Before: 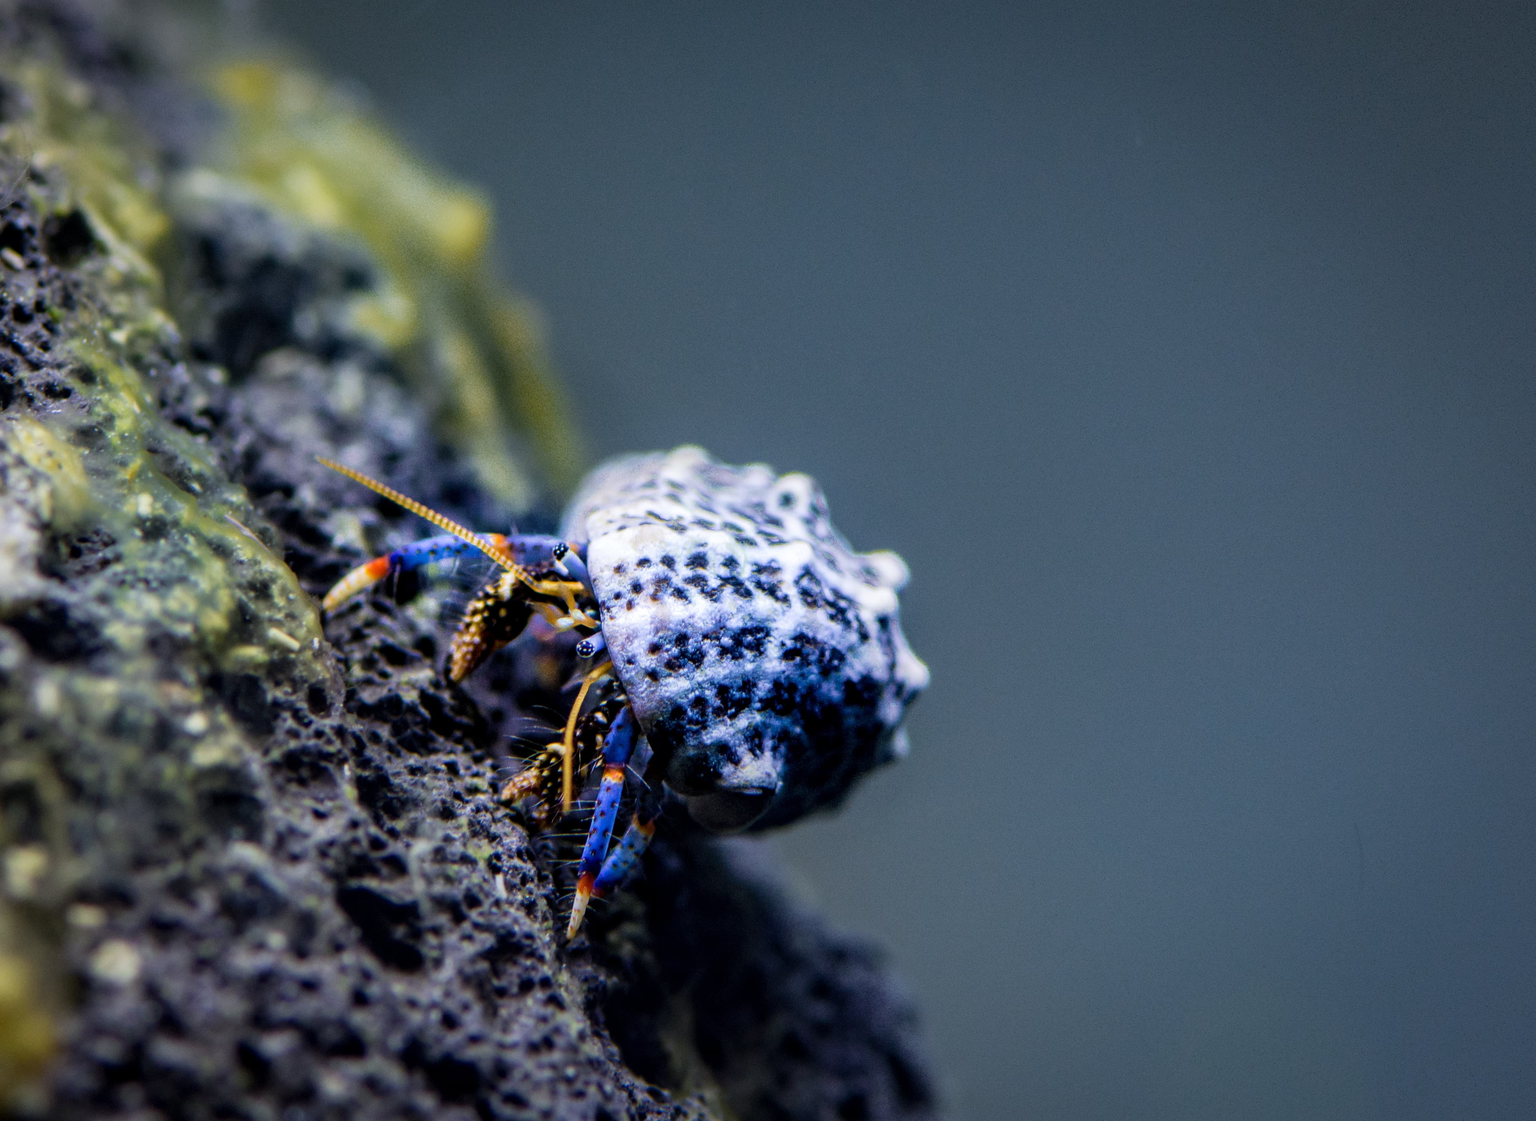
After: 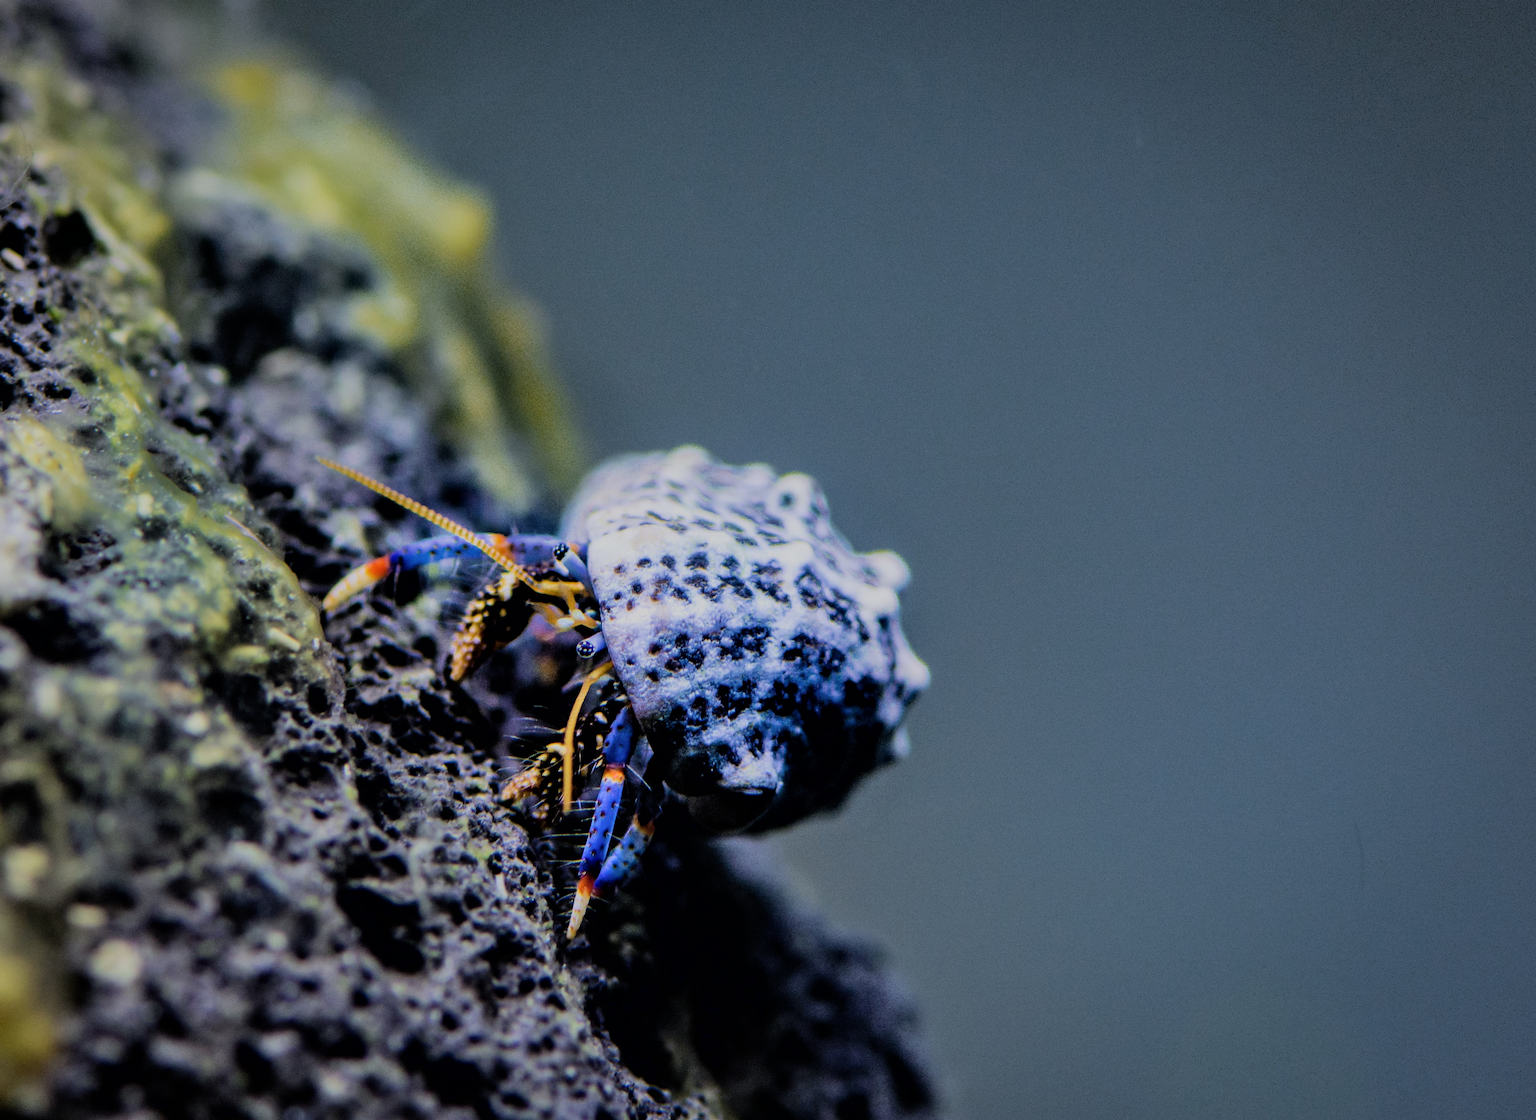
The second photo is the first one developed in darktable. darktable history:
shadows and highlights: shadows 36.67, highlights -26.87, highlights color adjustment 55.5%, soften with gaussian
filmic rgb: black relative exposure -7.12 EV, white relative exposure 5.35 EV, threshold 3.03 EV, hardness 3.02, color science v6 (2022), enable highlight reconstruction true
